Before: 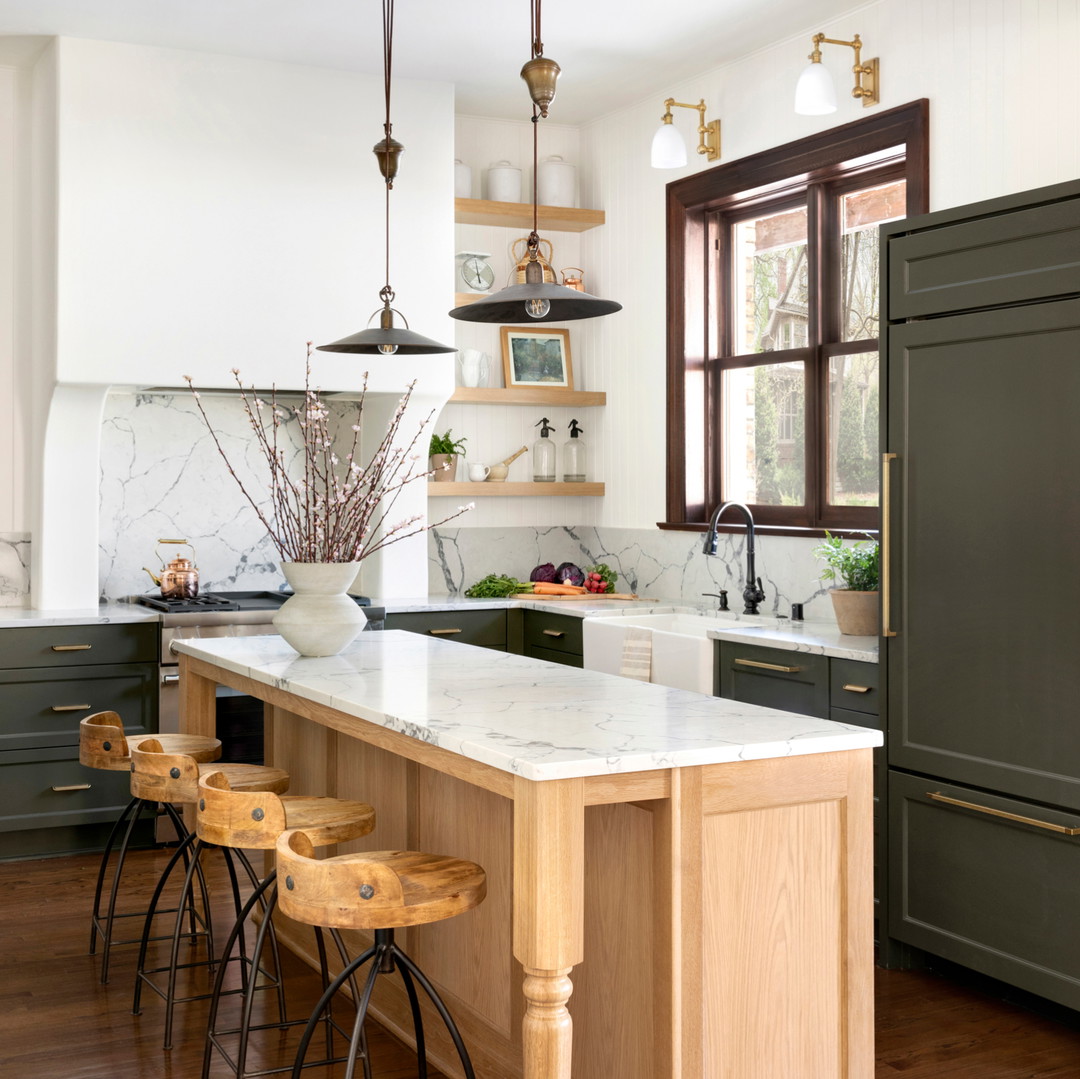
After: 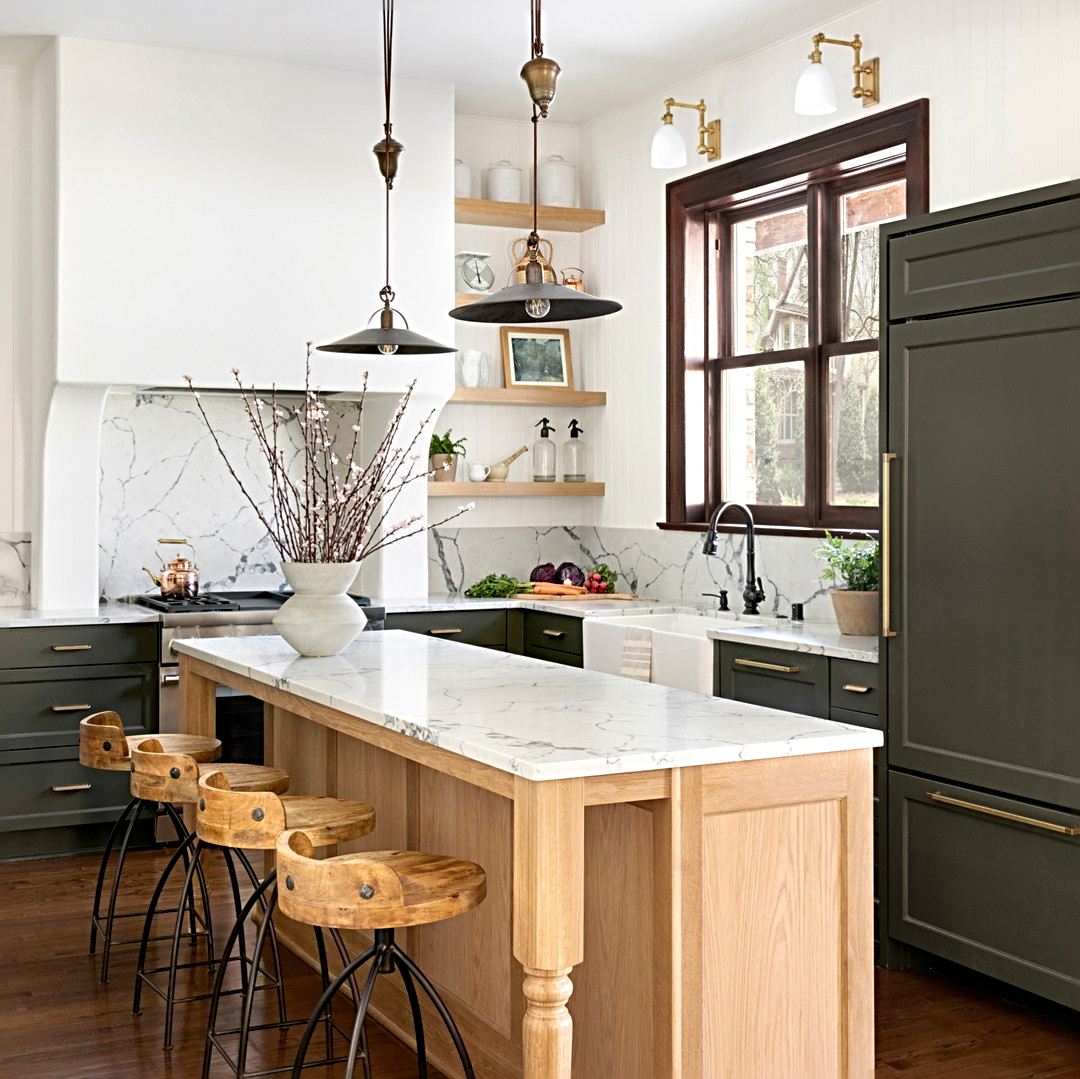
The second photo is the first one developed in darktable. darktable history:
sharpen: radius 3.958
